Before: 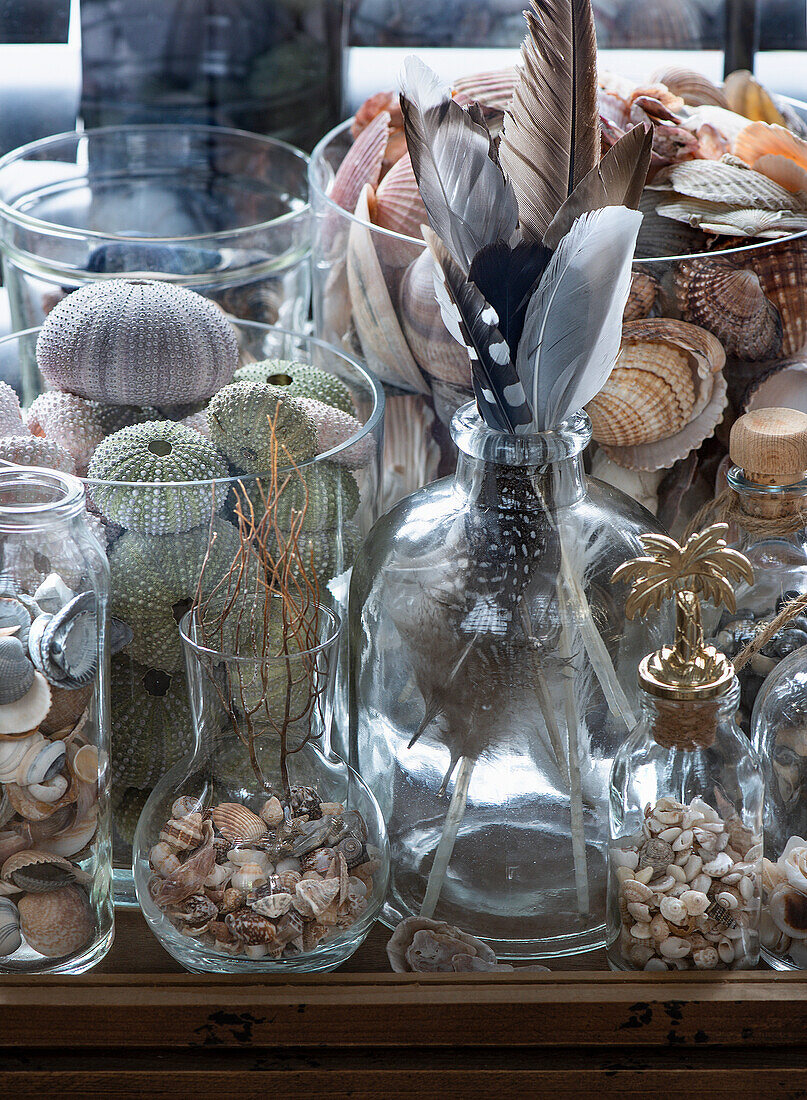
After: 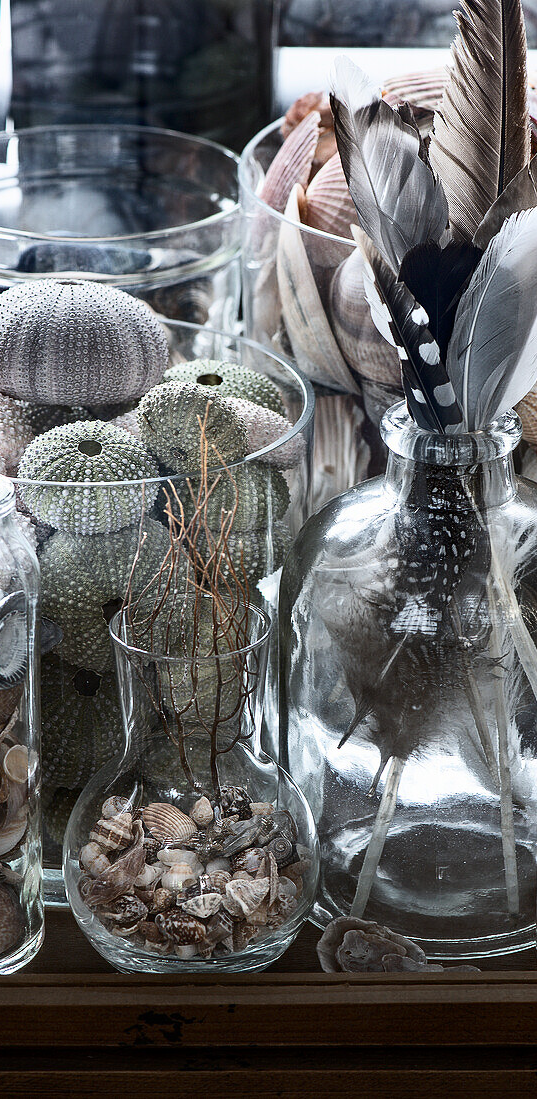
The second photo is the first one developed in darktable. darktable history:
contrast brightness saturation: contrast 0.25, saturation -0.31
crop and rotate: left 8.786%, right 24.548%
